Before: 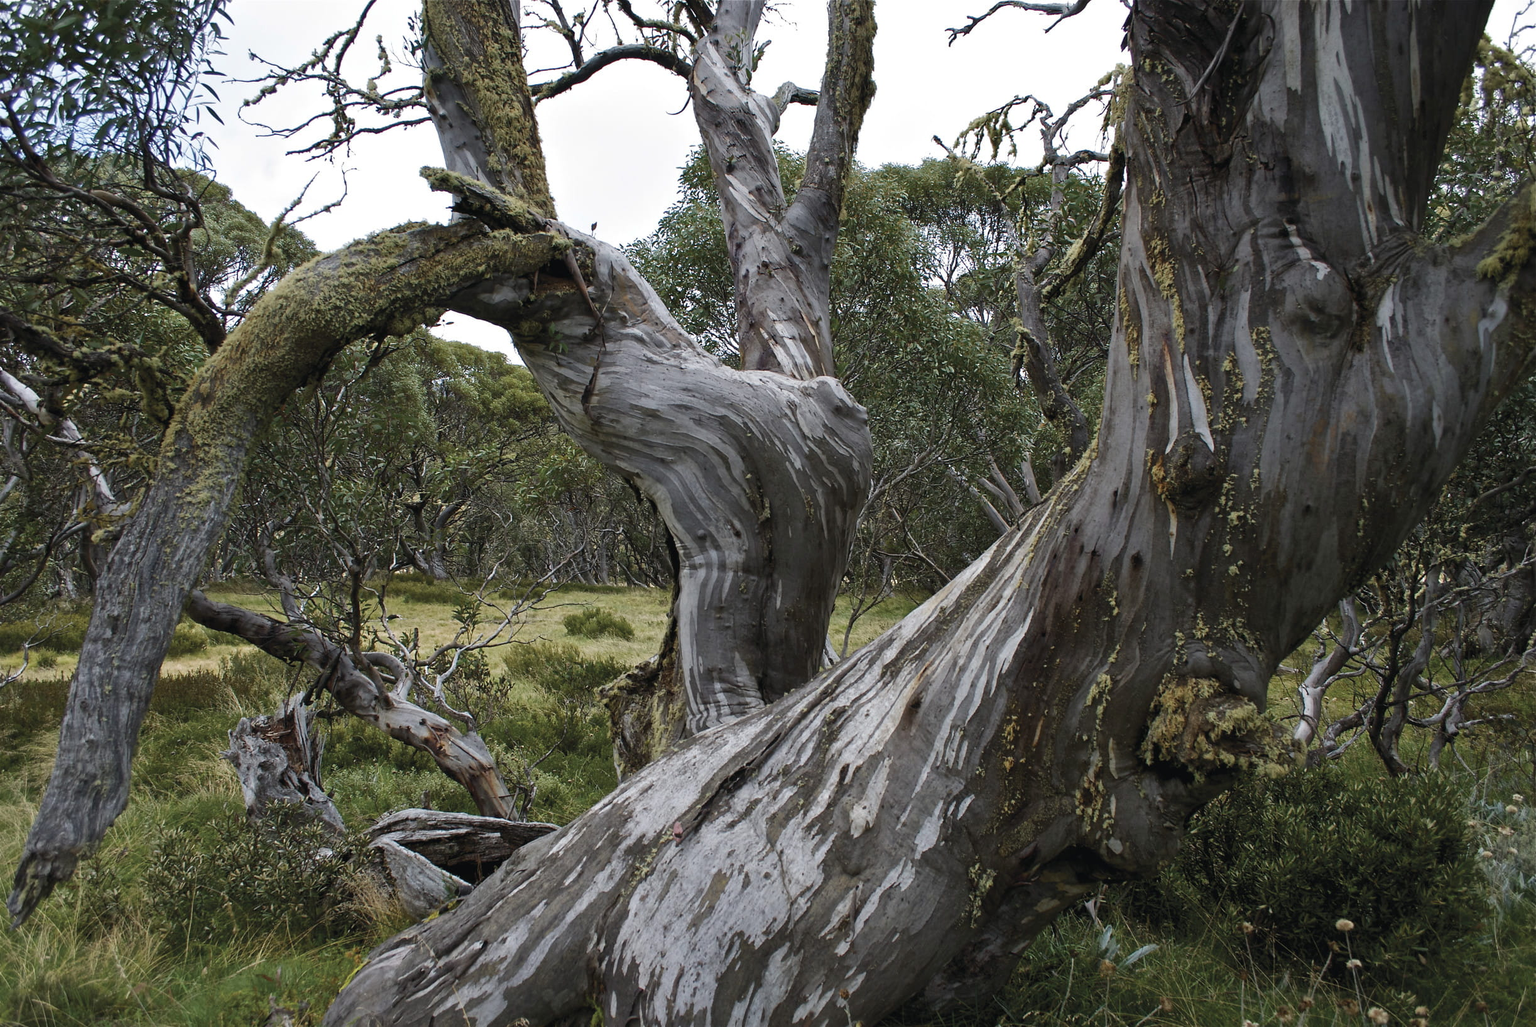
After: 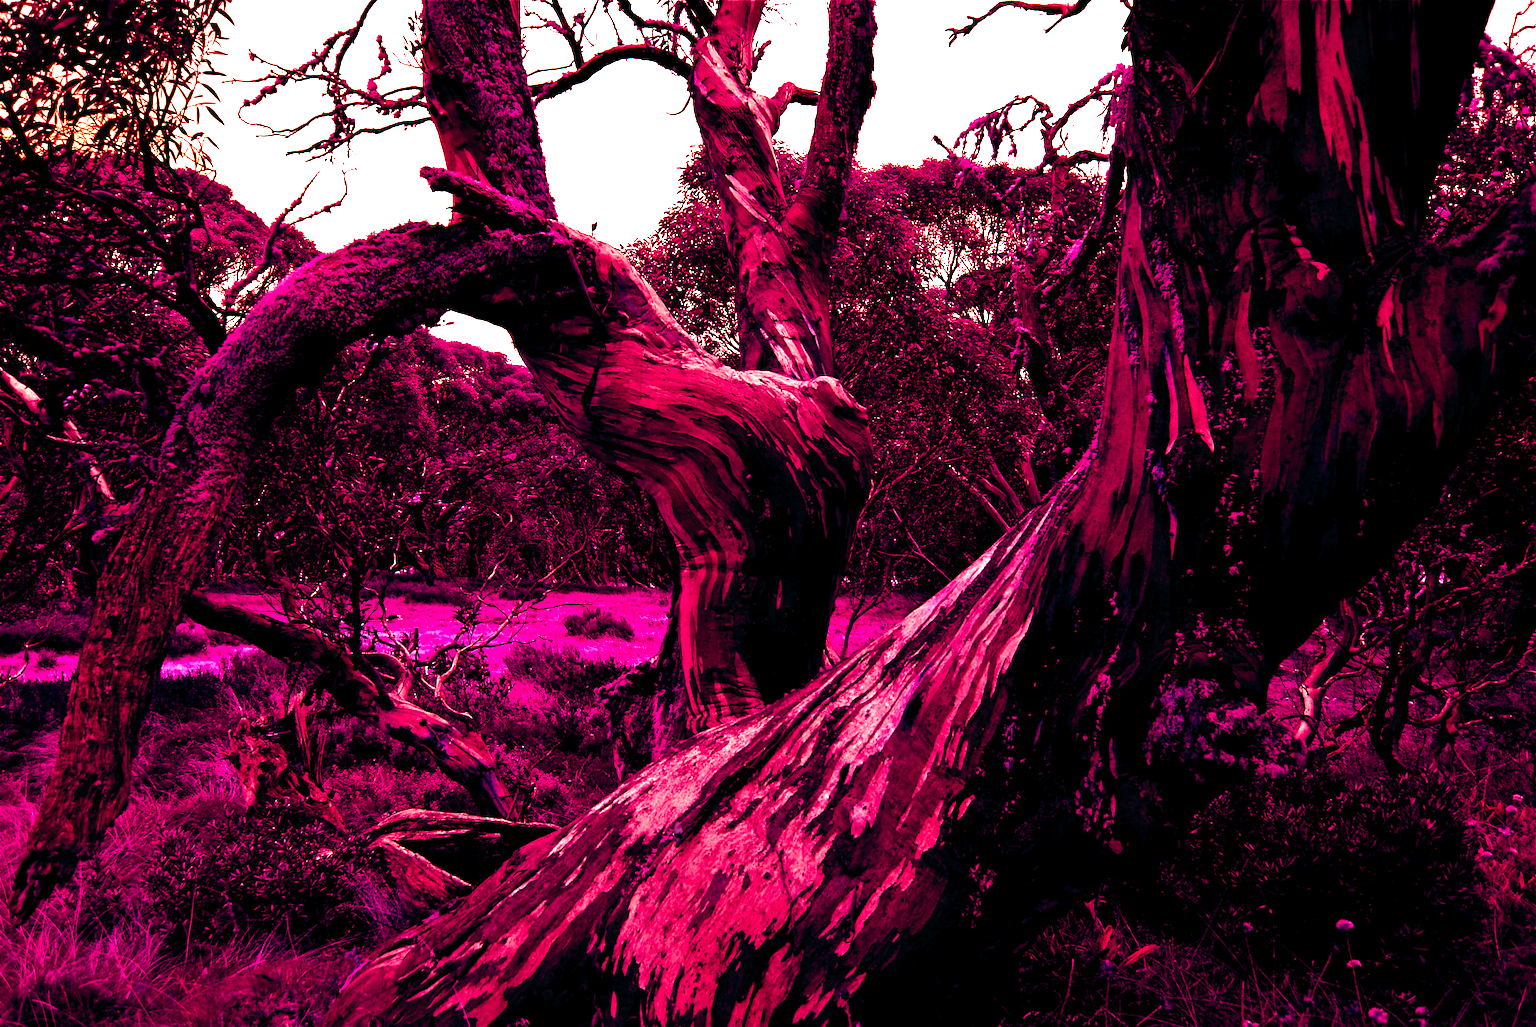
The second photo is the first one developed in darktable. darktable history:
color correction: highlights a* 3.22, highlights b* 1.93, saturation 1.19
tone equalizer: -8 EV -0.417 EV, -7 EV -0.389 EV, -6 EV -0.333 EV, -5 EV -0.222 EV, -3 EV 0.222 EV, -2 EV 0.333 EV, -1 EV 0.389 EV, +0 EV 0.417 EV, edges refinement/feathering 500, mask exposure compensation -1.57 EV, preserve details no
white balance: red 0.986, blue 1.01
color balance rgb: shadows lift › luminance -18.76%, shadows lift › chroma 35.44%, power › luminance -3.76%, power › hue 142.17°, highlights gain › chroma 7.5%, highlights gain › hue 184.75°, global offset › luminance -0.52%, global offset › chroma 0.91%, global offset › hue 173.36°, shadows fall-off 300%, white fulcrum 2 EV, highlights fall-off 300%, linear chroma grading › shadows 17.19%, linear chroma grading › highlights 61.12%, linear chroma grading › global chroma 50%, hue shift -150.52°, perceptual brilliance grading › global brilliance 12%, mask middle-gray fulcrum 100%, contrast gray fulcrum 38.43%, contrast 35.15%, saturation formula JzAzBz (2021)
